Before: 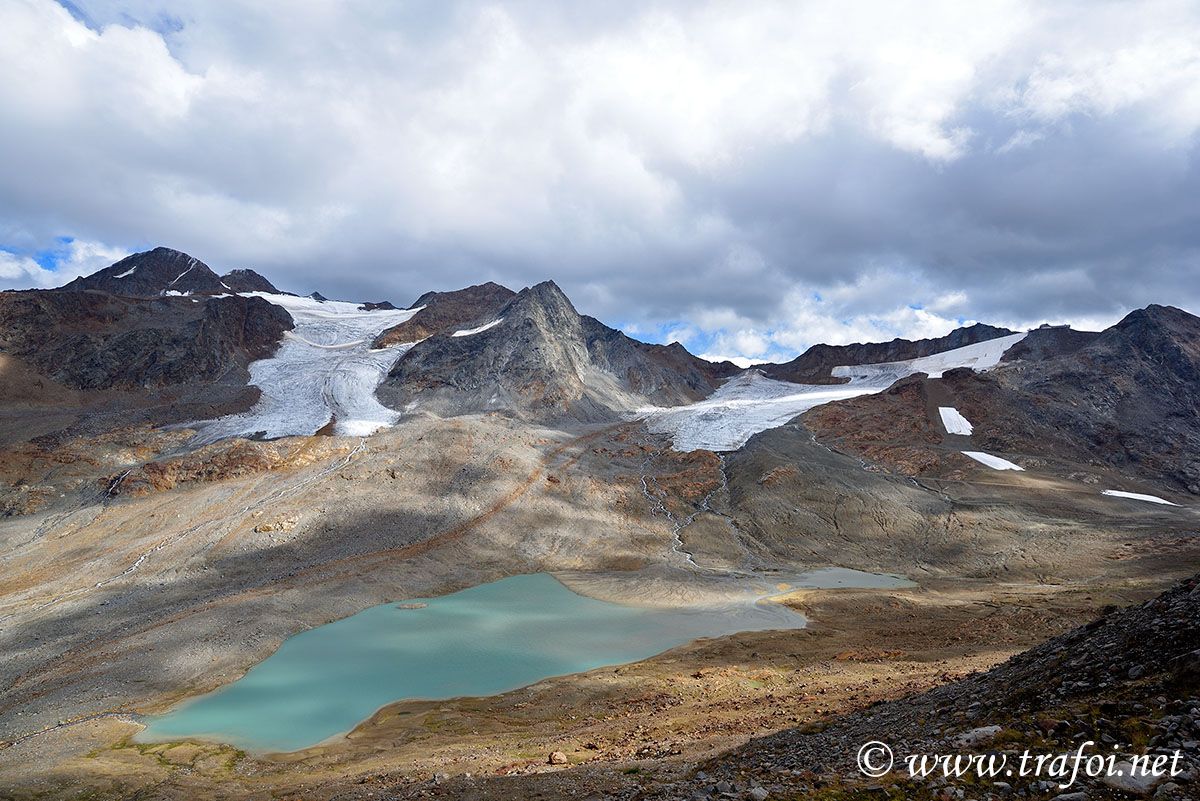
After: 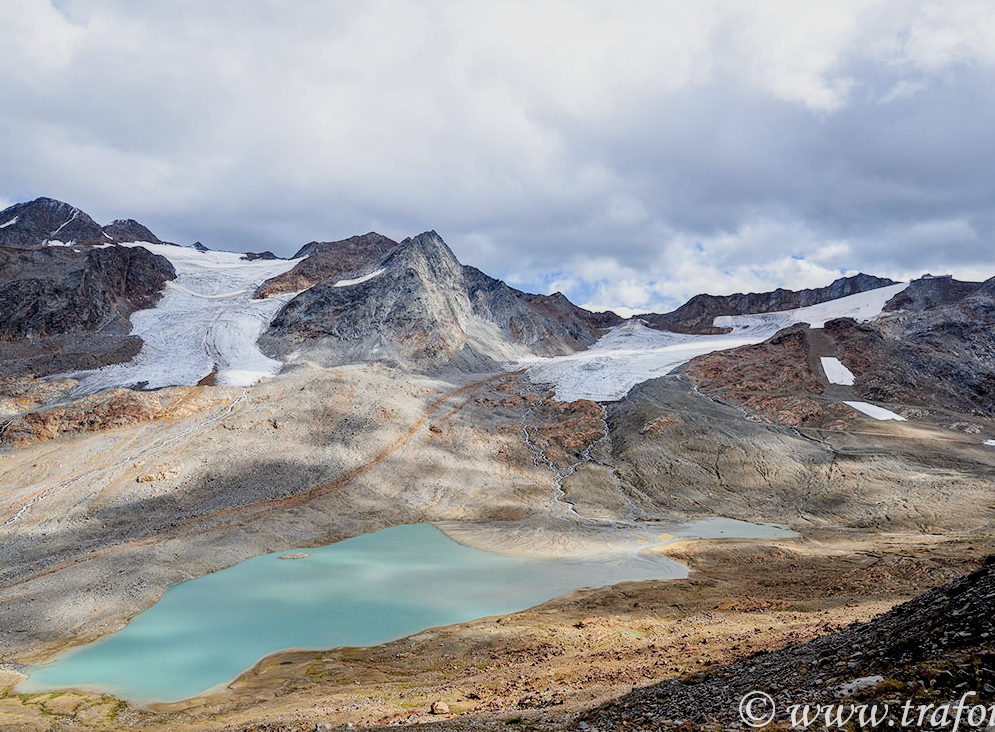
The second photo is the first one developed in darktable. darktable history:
exposure: black level correction 0, exposure 0.691 EV, compensate highlight preservation false
crop: left 9.841%, top 6.305%, right 7.207%, bottom 2.223%
local contrast: on, module defaults
filmic rgb: black relative exposure -9.17 EV, white relative exposure 6.79 EV, hardness 3.1, contrast 1.053
